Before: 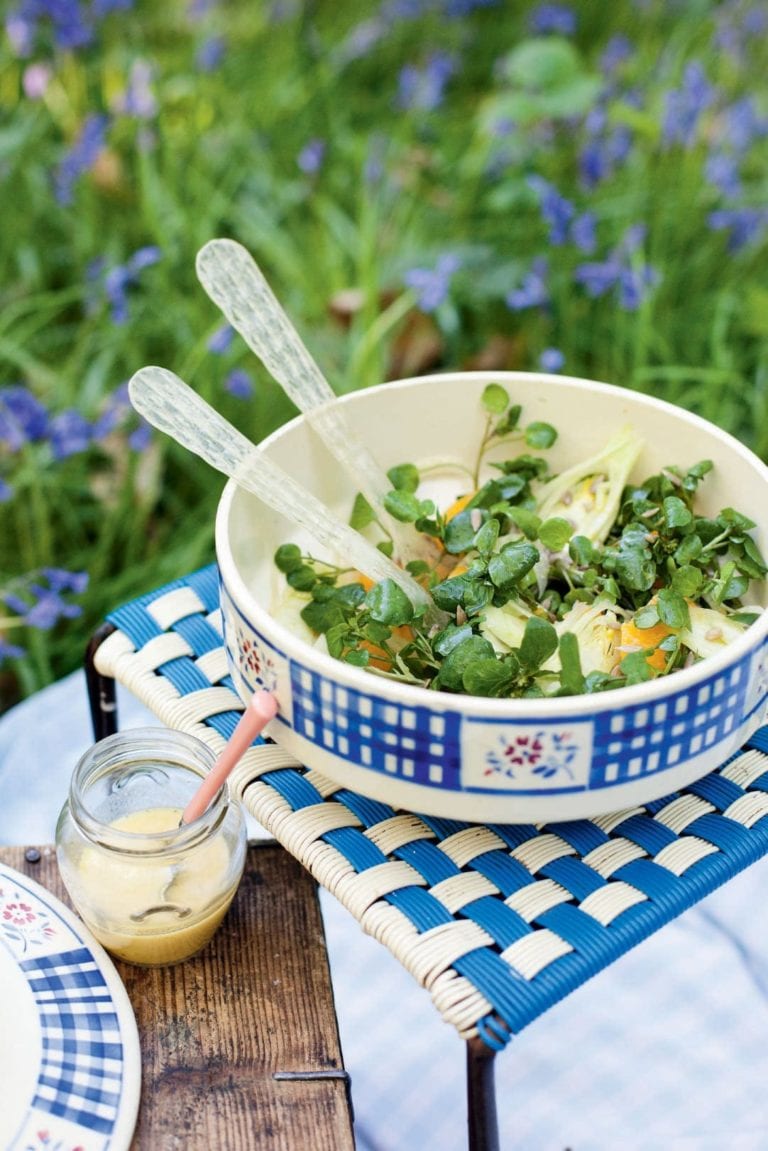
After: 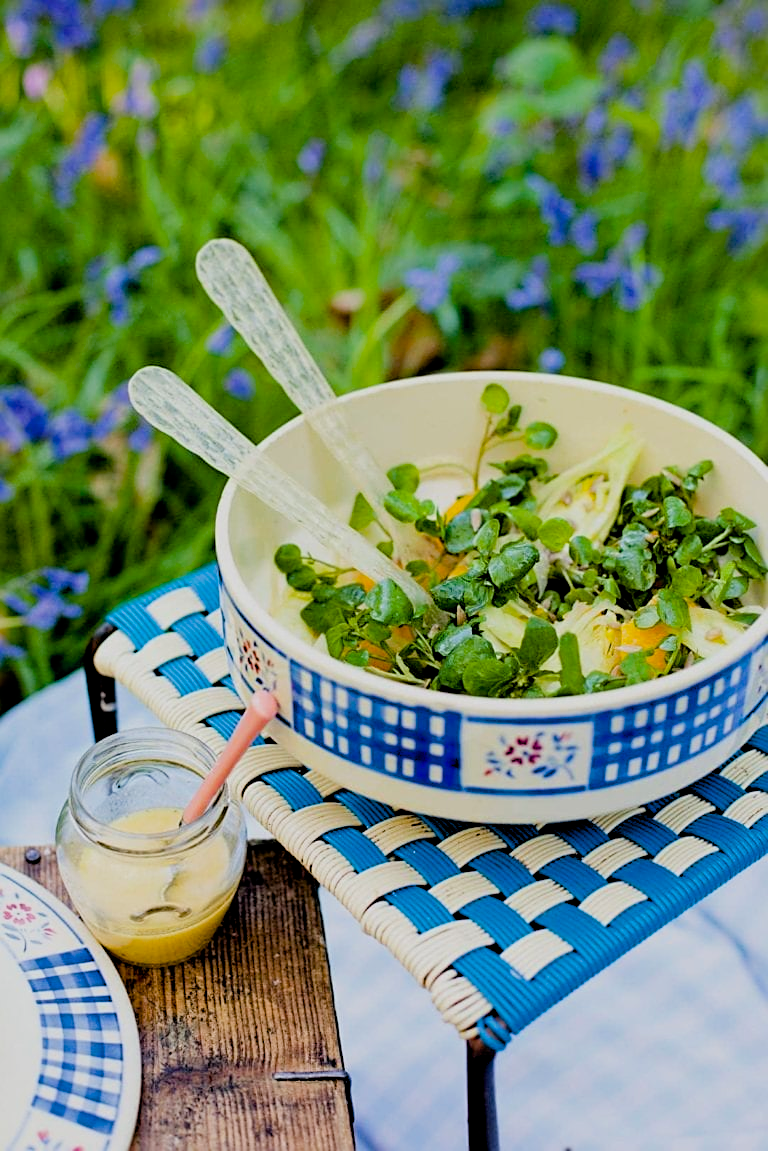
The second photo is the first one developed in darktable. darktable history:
color balance rgb: global offset › luminance -0.892%, linear chroma grading › global chroma 9.631%, perceptual saturation grading › global saturation 19.374%, contrast -10.457%
filmic rgb: black relative exposure -7.73 EV, white relative exposure 4.37 EV, hardness 3.75, latitude 49.93%, contrast 1.1
haze removal: compatibility mode true, adaptive false
sharpen: on, module defaults
